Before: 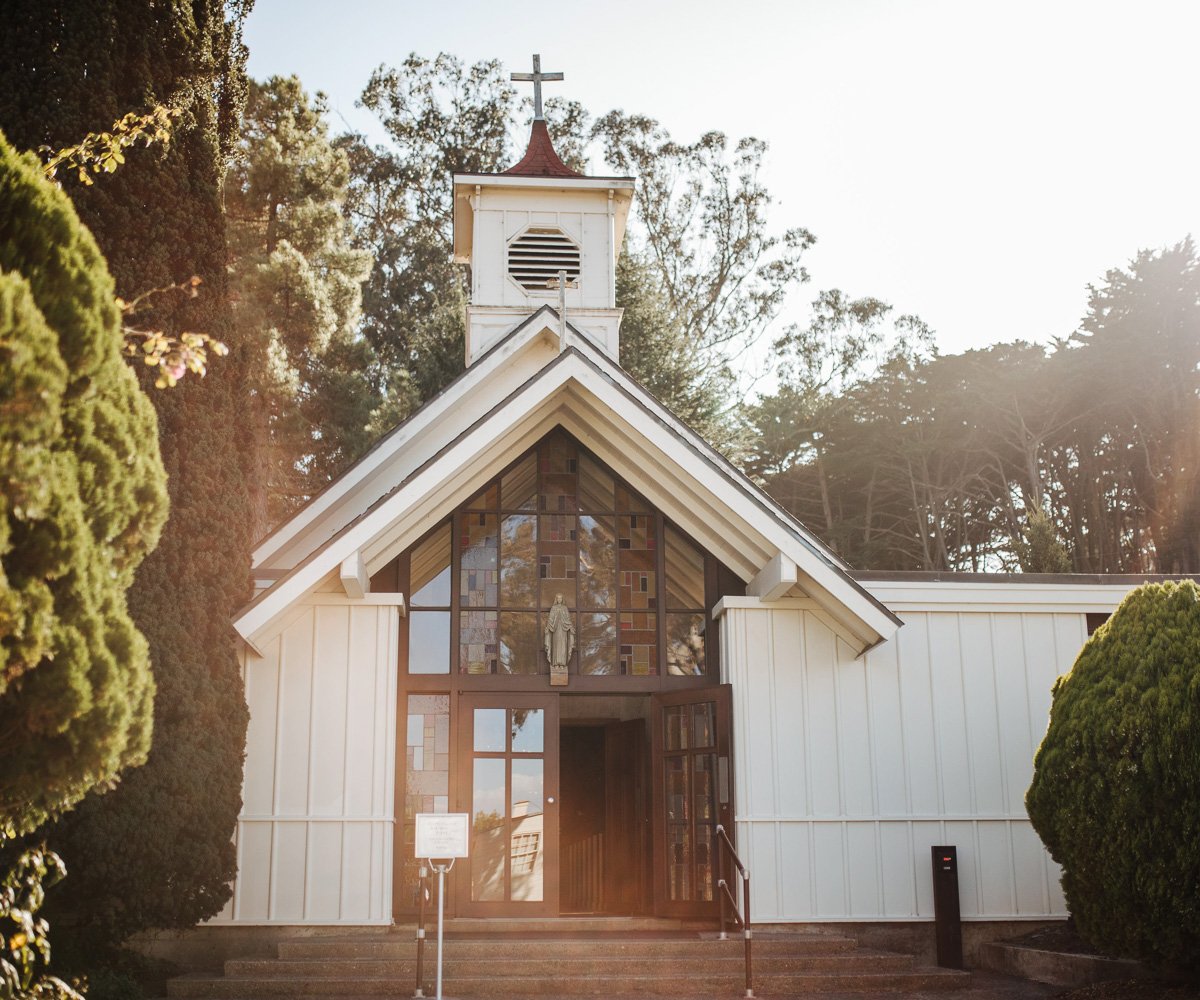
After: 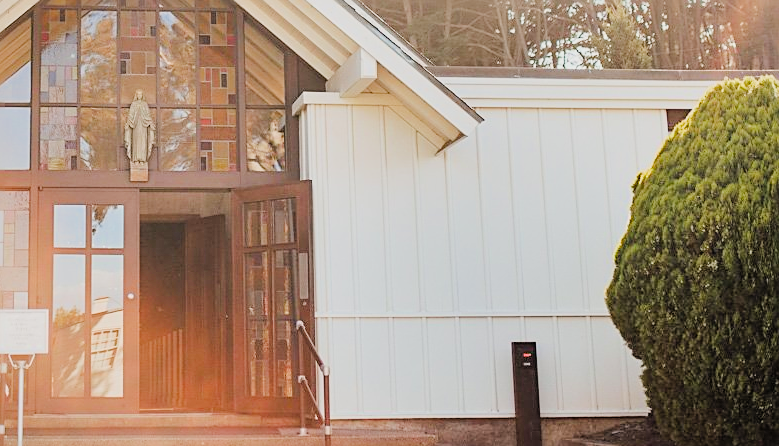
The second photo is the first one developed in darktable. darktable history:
color balance rgb: perceptual saturation grading › global saturation 0.075%, perceptual brilliance grading › mid-tones 9.558%, perceptual brilliance grading › shadows 15.34%, global vibrance 9.68%
contrast brightness saturation: contrast 0.071, brightness 0.073, saturation 0.179
exposure: black level correction 0, exposure 1.2 EV, compensate highlight preservation false
filmic rgb: black relative exposure -6.06 EV, white relative exposure 6.94 EV, hardness 2.25
sharpen: on, module defaults
crop and rotate: left 35.057%, top 50.437%, bottom 4.864%
shadows and highlights: shadows 25.2, highlights -48.2, soften with gaussian
